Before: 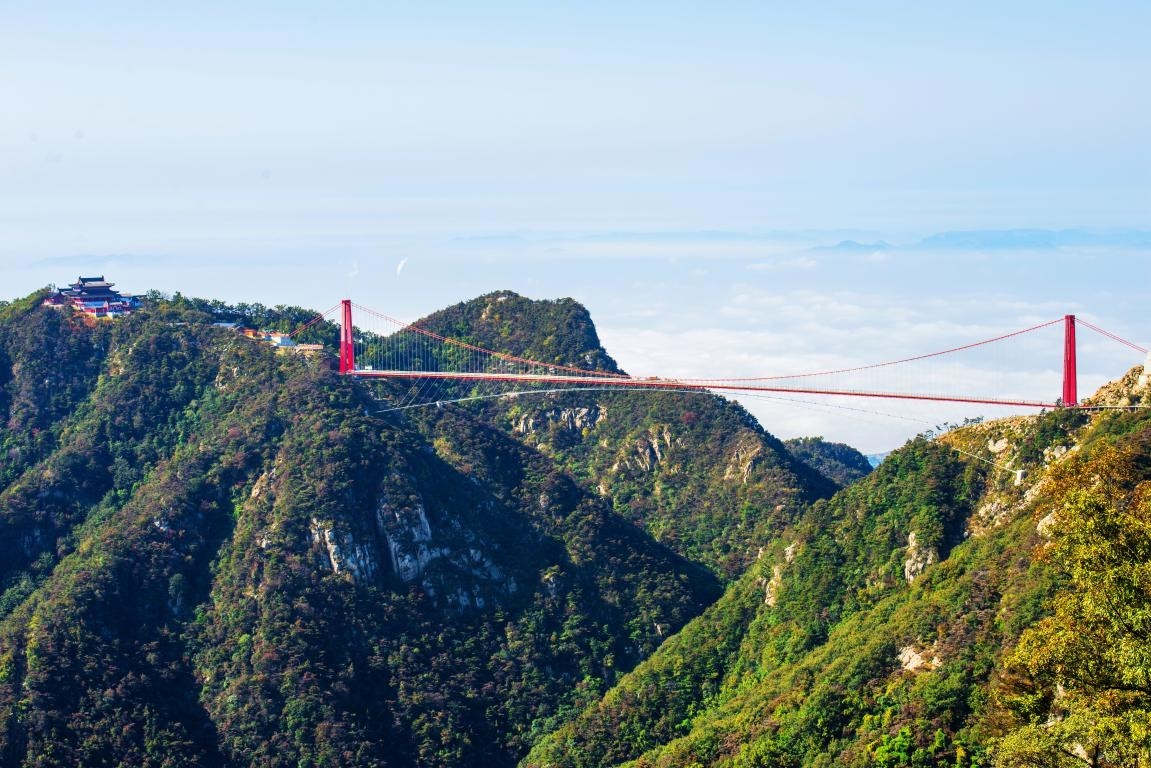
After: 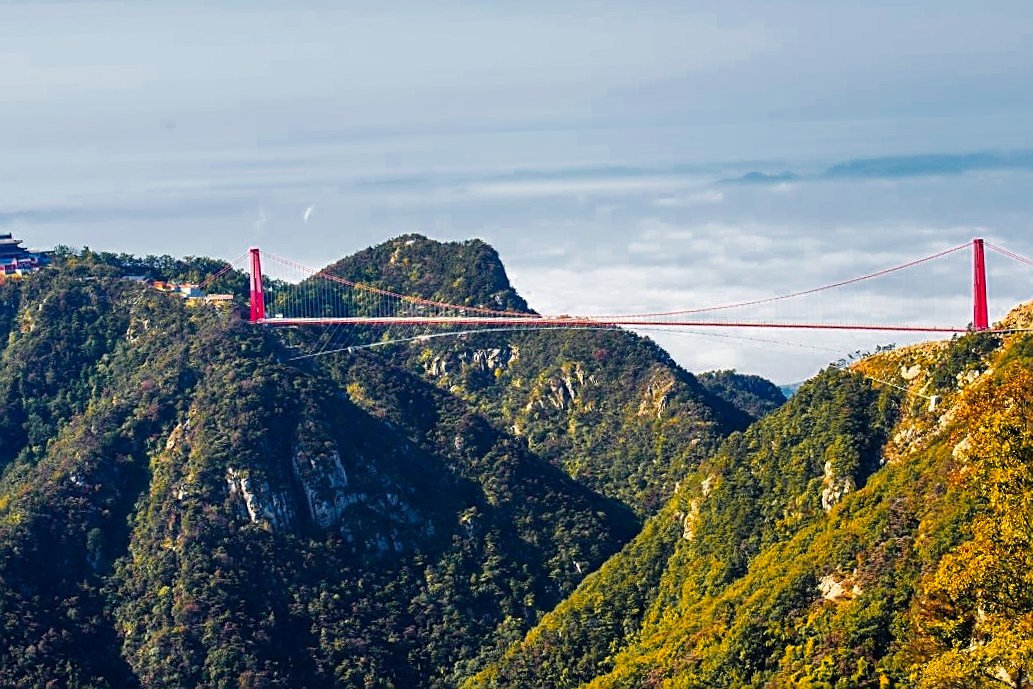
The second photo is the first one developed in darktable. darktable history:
color zones: curves: ch0 [(0, 0.499) (0.143, 0.5) (0.286, 0.5) (0.429, 0.476) (0.571, 0.284) (0.714, 0.243) (0.857, 0.449) (1, 0.499)]; ch1 [(0, 0.532) (0.143, 0.645) (0.286, 0.696) (0.429, 0.211) (0.571, 0.504) (0.714, 0.493) (0.857, 0.495) (1, 0.532)]; ch2 [(0, 0.5) (0.143, 0.5) (0.286, 0.427) (0.429, 0.324) (0.571, 0.5) (0.714, 0.5) (0.857, 0.5) (1, 0.5)]
crop and rotate: angle 1.96°, left 5.673%, top 5.673%
sharpen: on, module defaults
base curve: exposure shift 0, preserve colors none
